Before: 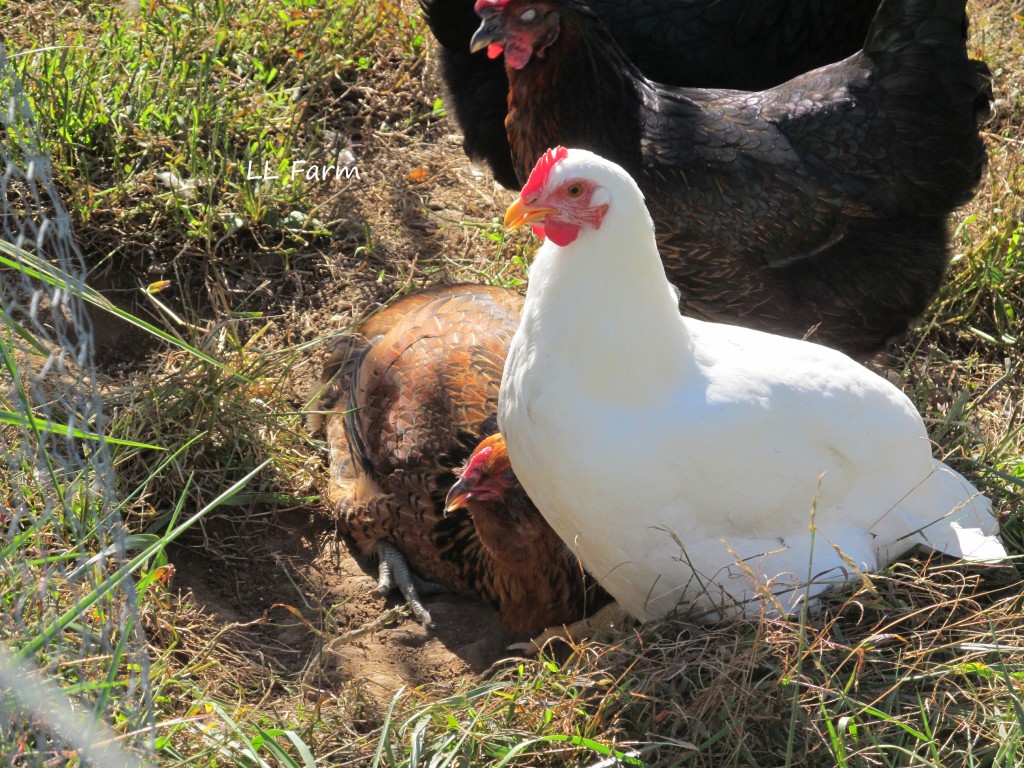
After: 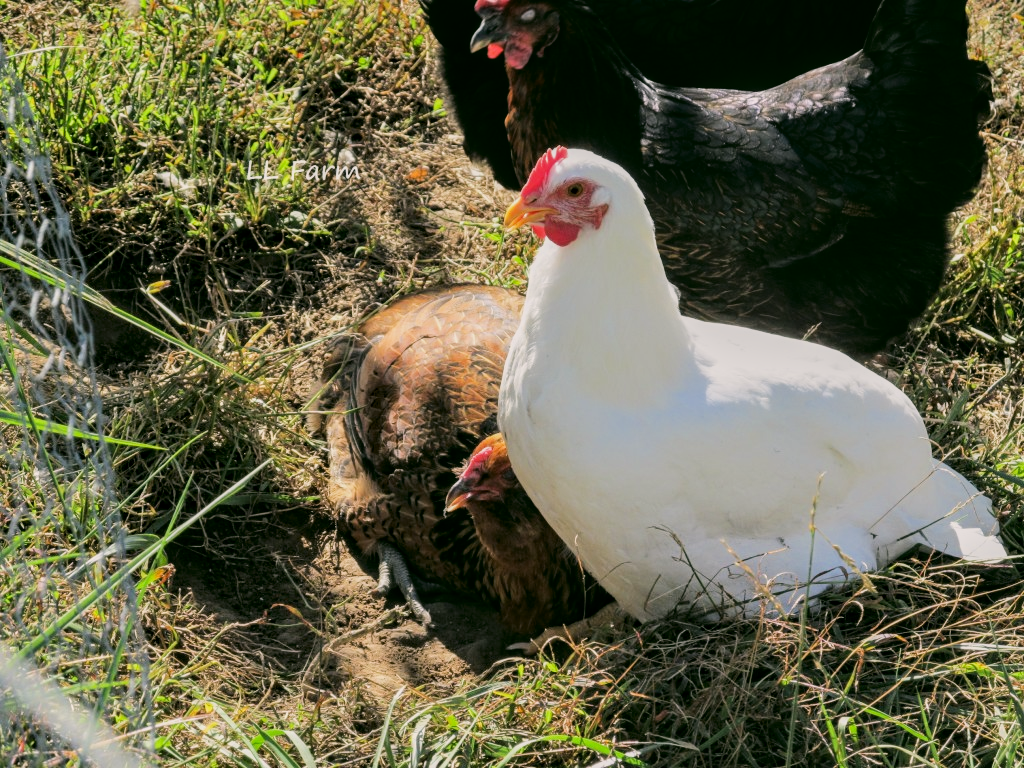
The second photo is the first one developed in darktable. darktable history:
color correction: highlights a* 4.02, highlights b* 4.98, shadows a* -7.55, shadows b* 4.98
white balance: red 0.98, blue 1.034
filmic rgb: black relative exposure -7.5 EV, white relative exposure 5 EV, hardness 3.31, contrast 1.3, contrast in shadows safe
local contrast: on, module defaults
